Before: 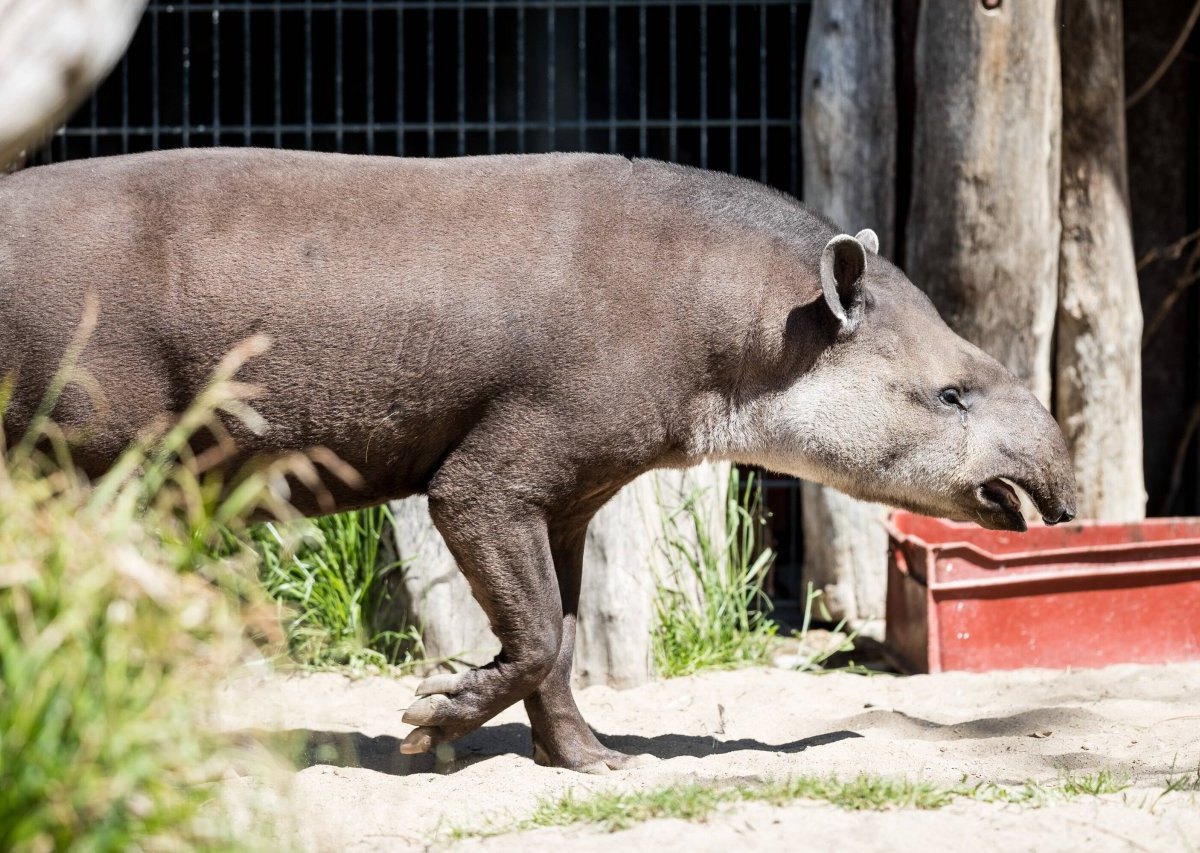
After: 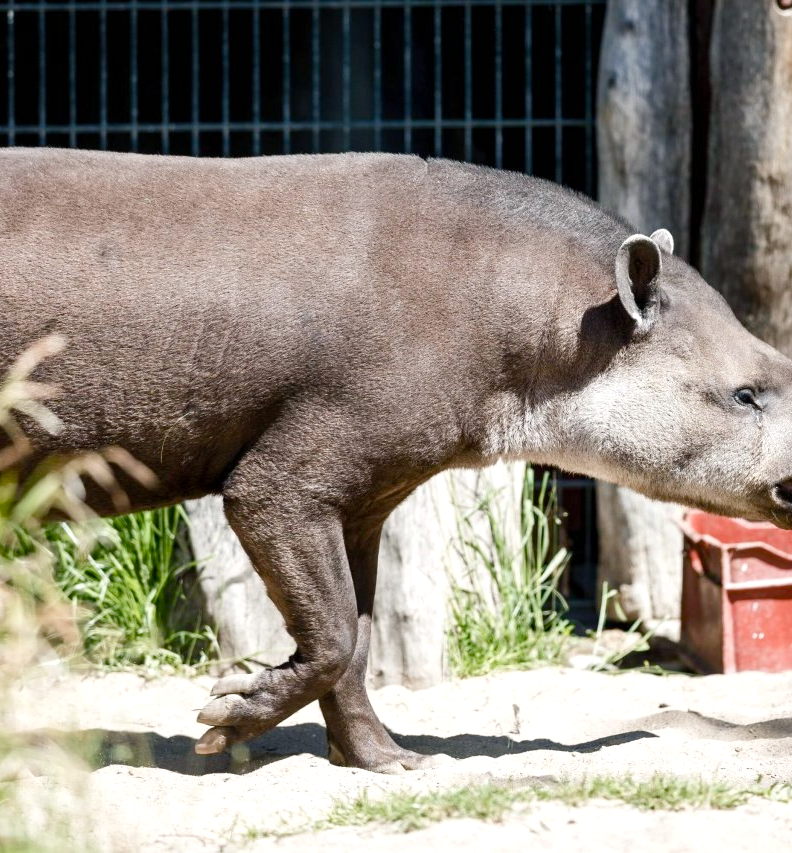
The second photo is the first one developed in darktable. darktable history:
exposure: exposure 0.2 EV, compensate exposure bias true, compensate highlight preservation false
tone equalizer: edges refinement/feathering 500, mask exposure compensation -1.57 EV, preserve details no
crop: left 17.118%, right 16.876%
color balance rgb: shadows lift › chroma 2.05%, shadows lift › hue 216.61°, perceptual saturation grading › global saturation 20%, perceptual saturation grading › highlights -50.416%, perceptual saturation grading › shadows 30.74%
